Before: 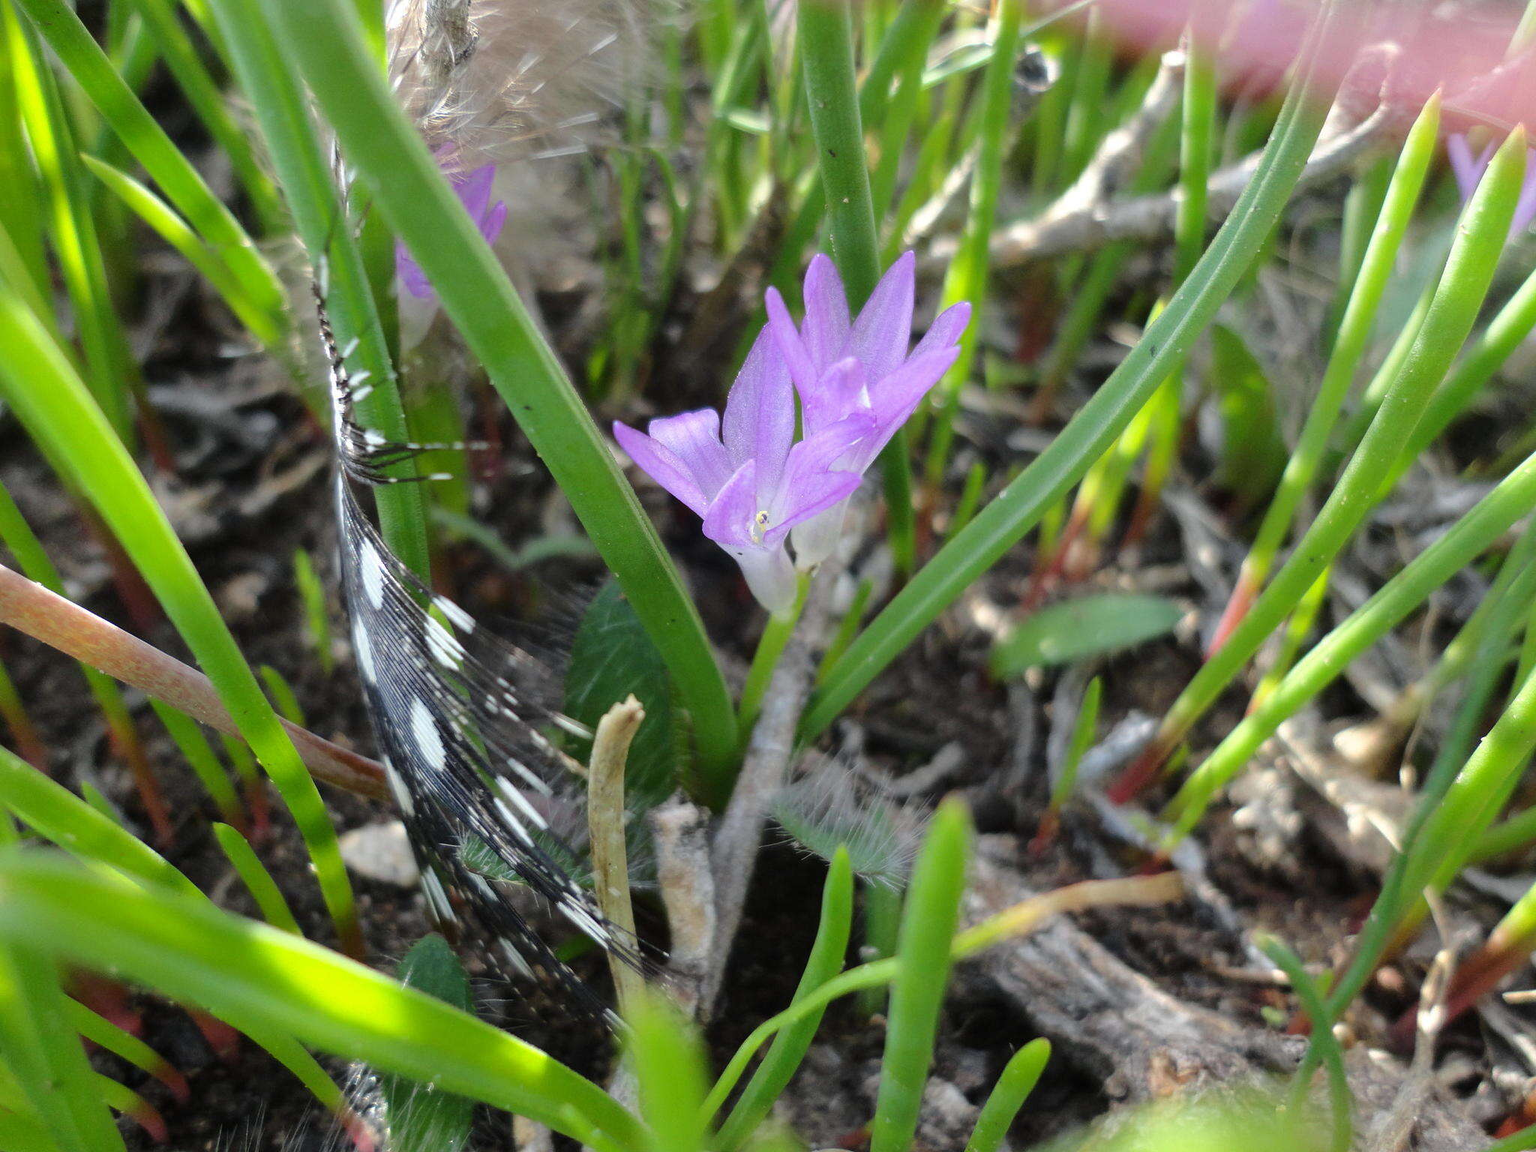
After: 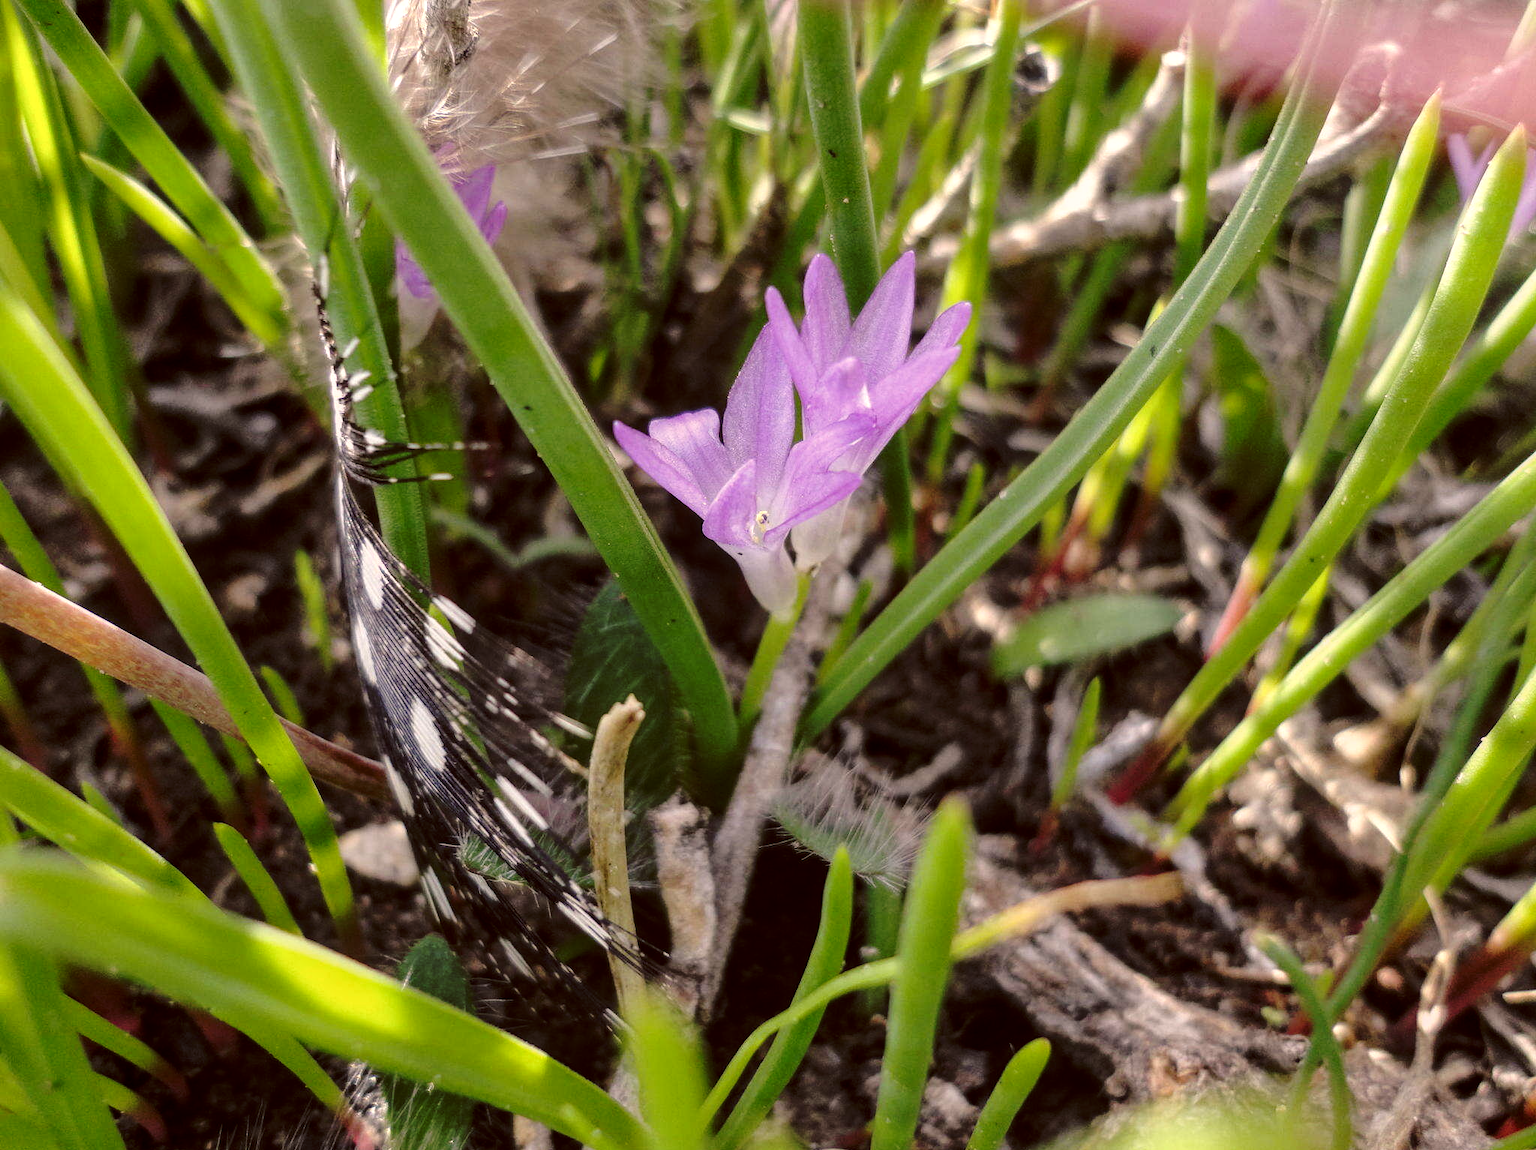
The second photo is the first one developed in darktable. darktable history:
local contrast: on, module defaults
crop: bottom 0.072%
base curve: curves: ch0 [(0, 0) (0.073, 0.04) (0.157, 0.139) (0.492, 0.492) (0.758, 0.758) (1, 1)], preserve colors none
color correction: highlights a* 10.26, highlights b* 9.67, shadows a* 8.66, shadows b* 7.58, saturation 0.808
